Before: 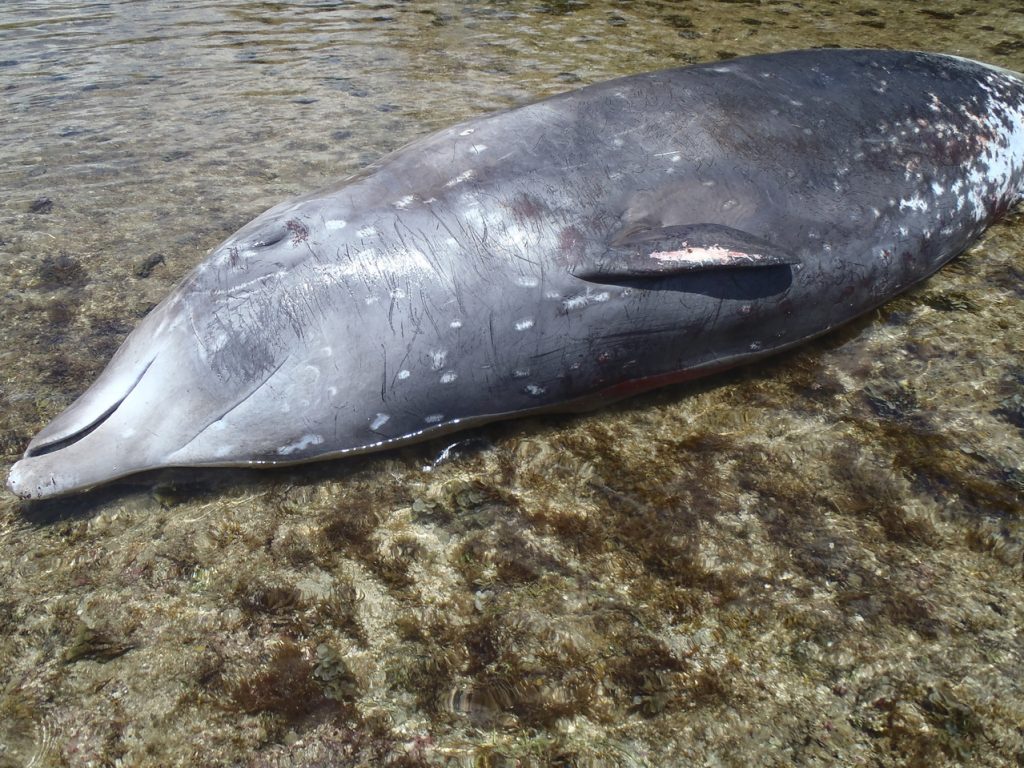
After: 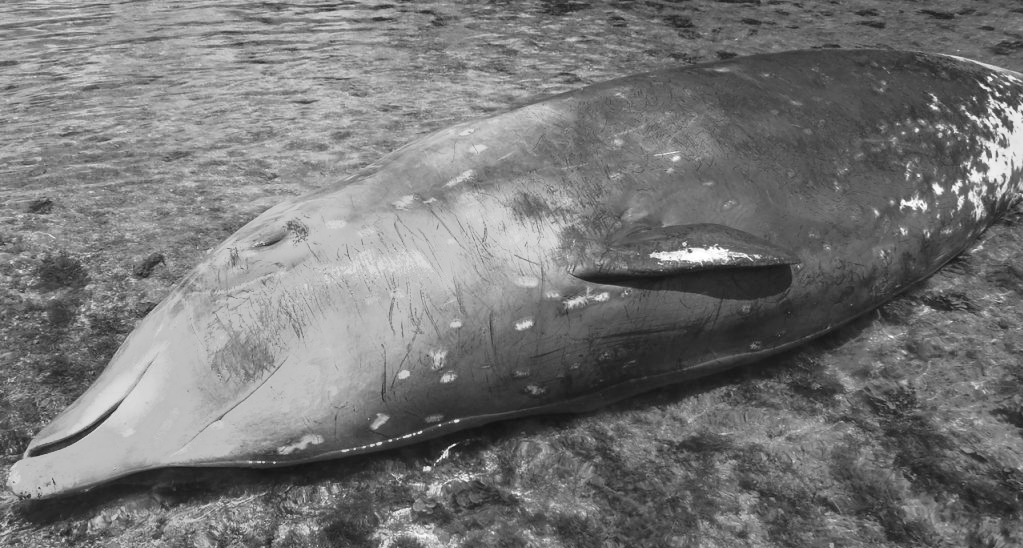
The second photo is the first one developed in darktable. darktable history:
tone equalizer: -7 EV -0.63 EV, -6 EV 1 EV, -5 EV -0.45 EV, -4 EV 0.43 EV, -3 EV 0.41 EV, -2 EV 0.15 EV, -1 EV -0.15 EV, +0 EV -0.39 EV, smoothing diameter 25%, edges refinement/feathering 10, preserve details guided filter
monochrome: on, module defaults
crop: bottom 28.576%
